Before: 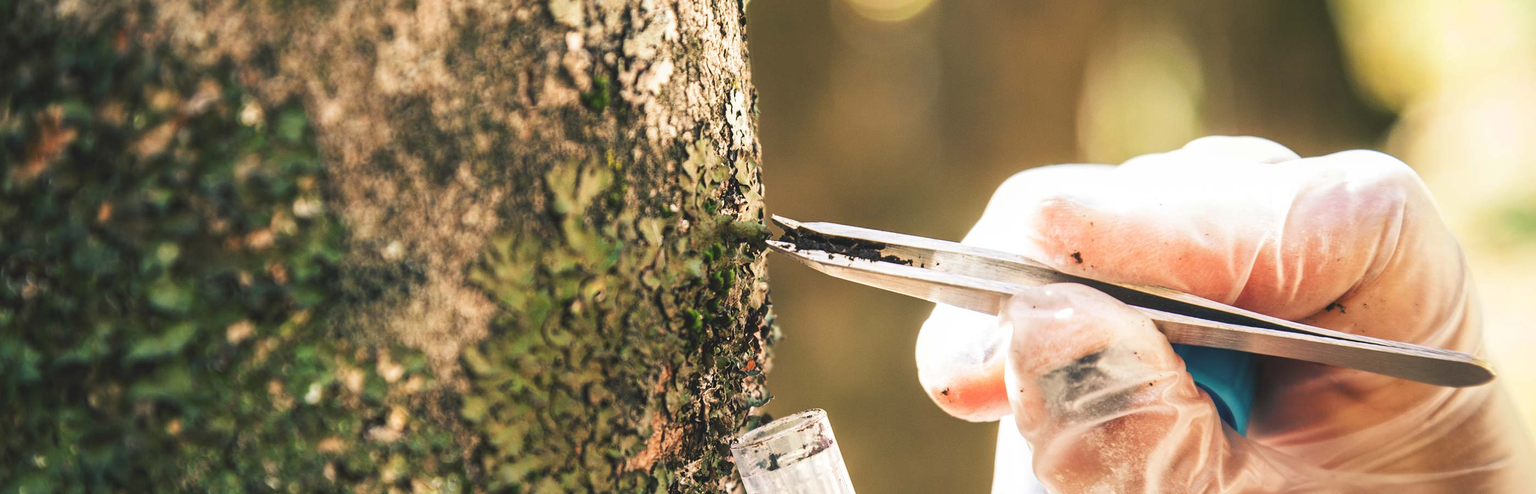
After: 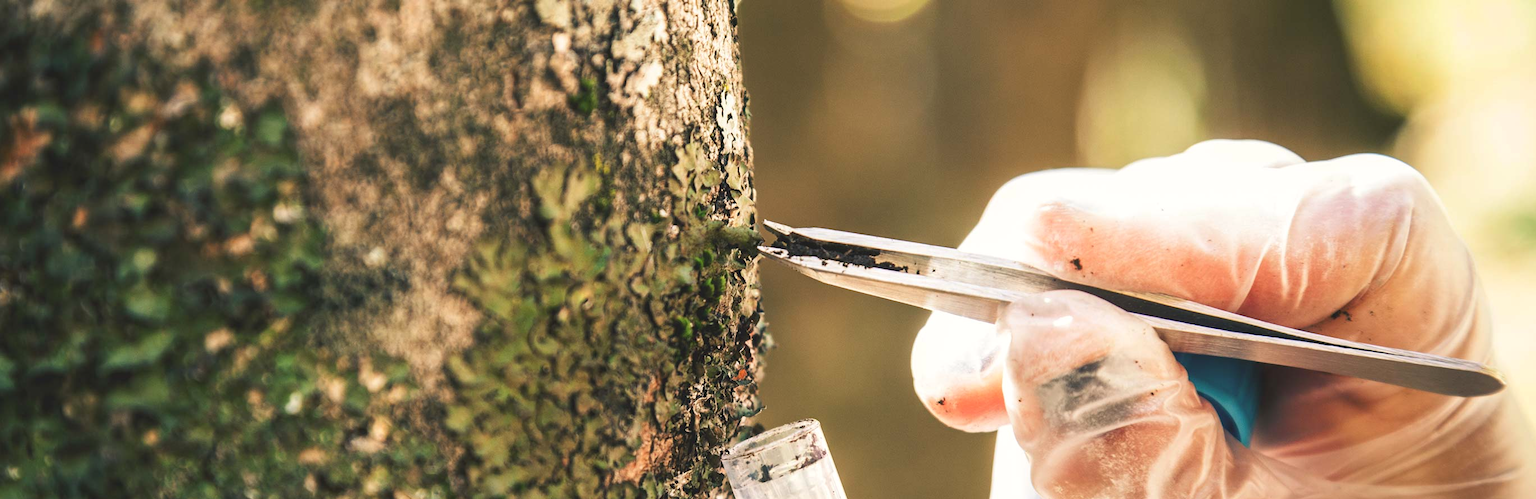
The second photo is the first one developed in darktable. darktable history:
white balance: red 1.009, blue 0.985
crop and rotate: left 1.774%, right 0.633%, bottom 1.28%
